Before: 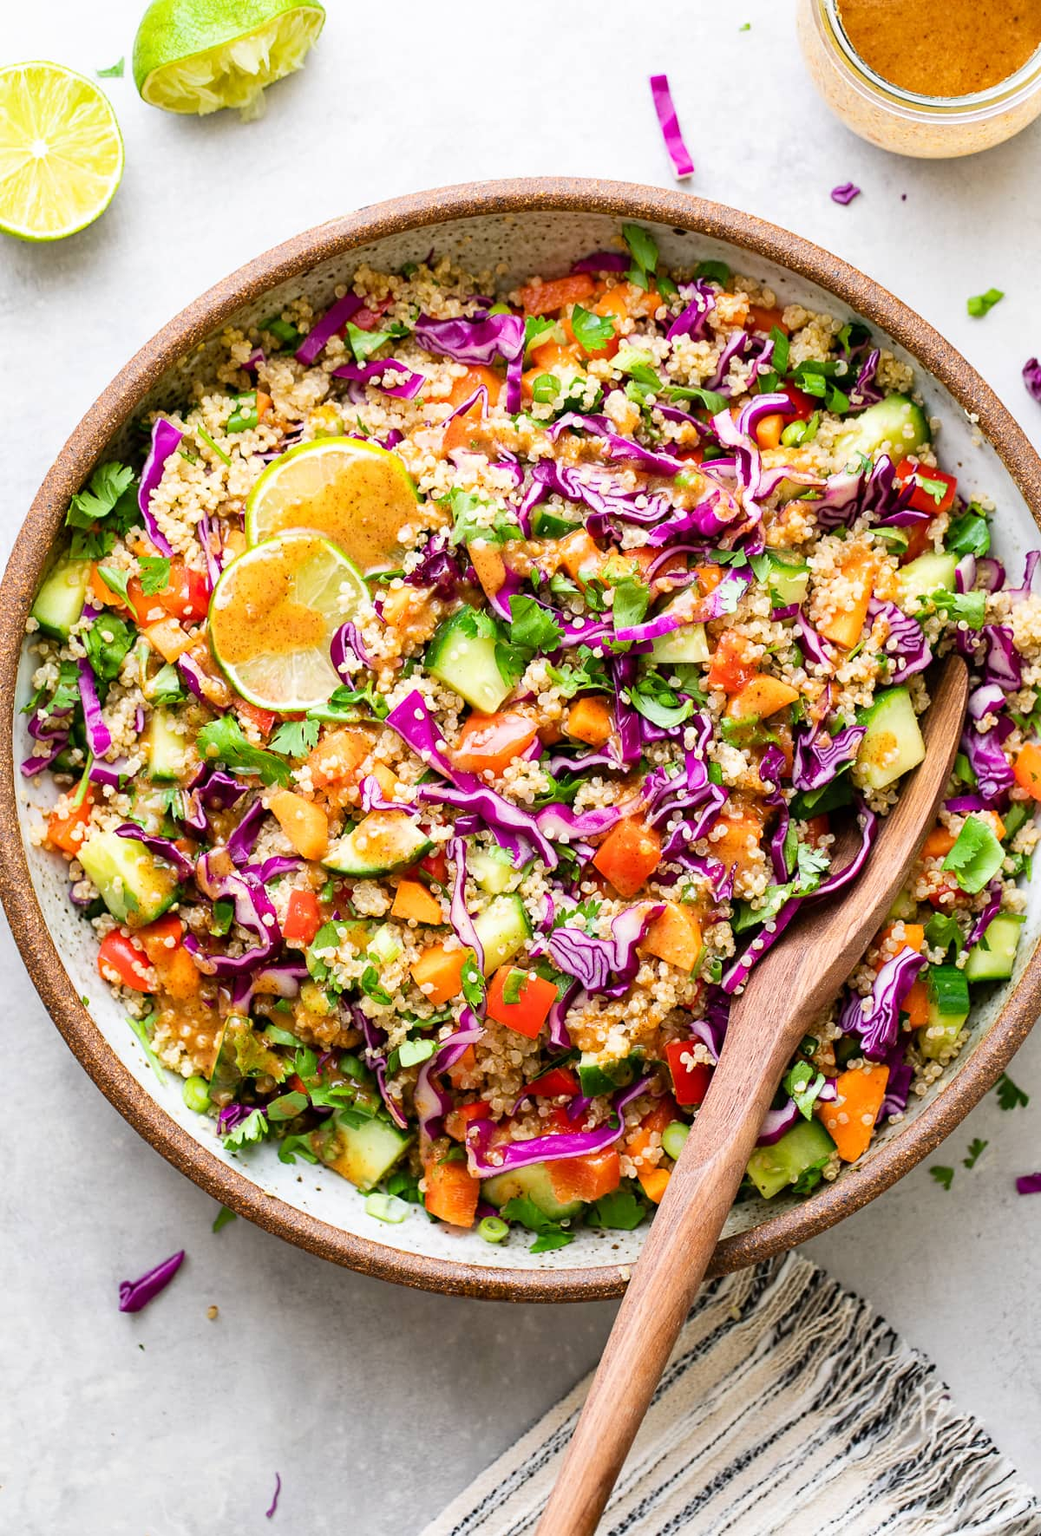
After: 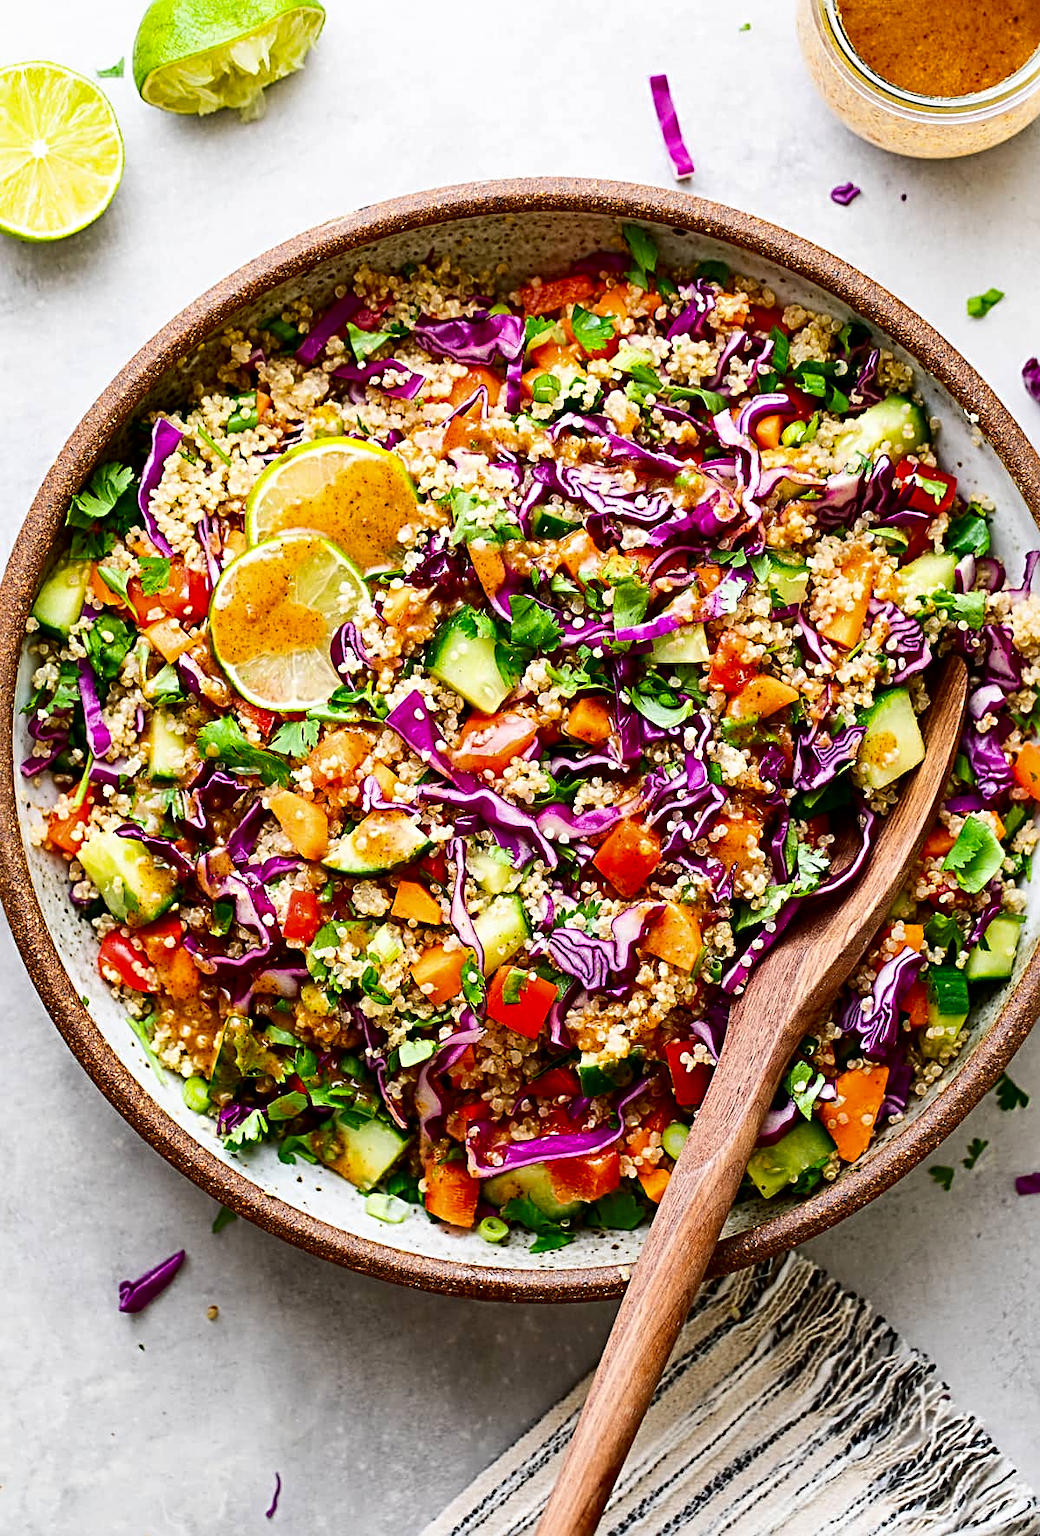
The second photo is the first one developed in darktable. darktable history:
contrast brightness saturation: contrast 0.129, brightness -0.232, saturation 0.139
sharpen: radius 3.969
